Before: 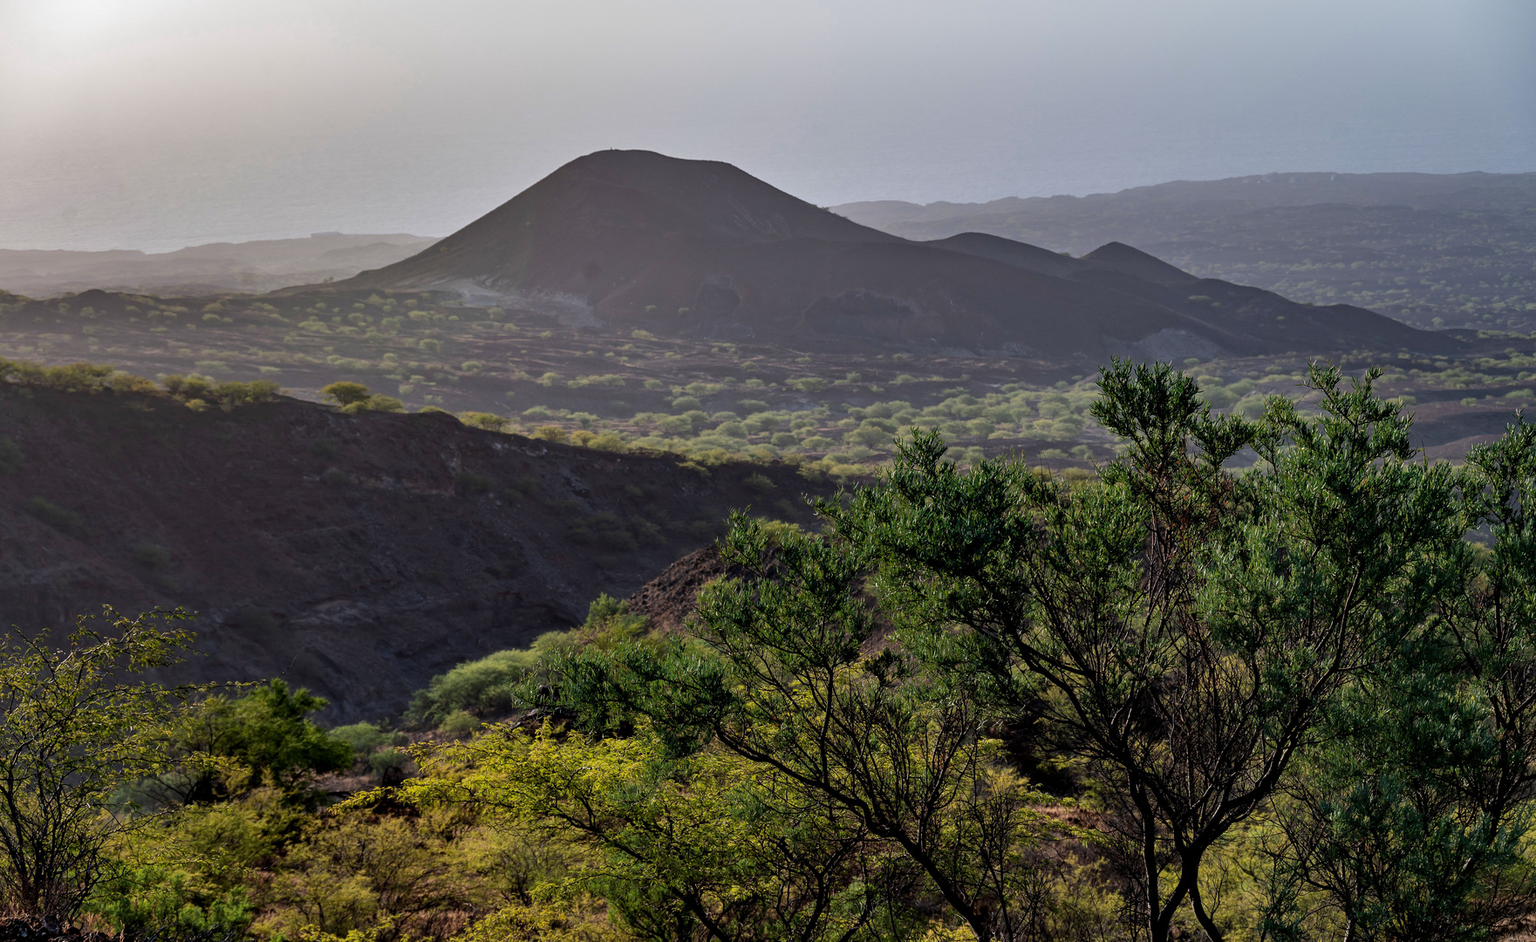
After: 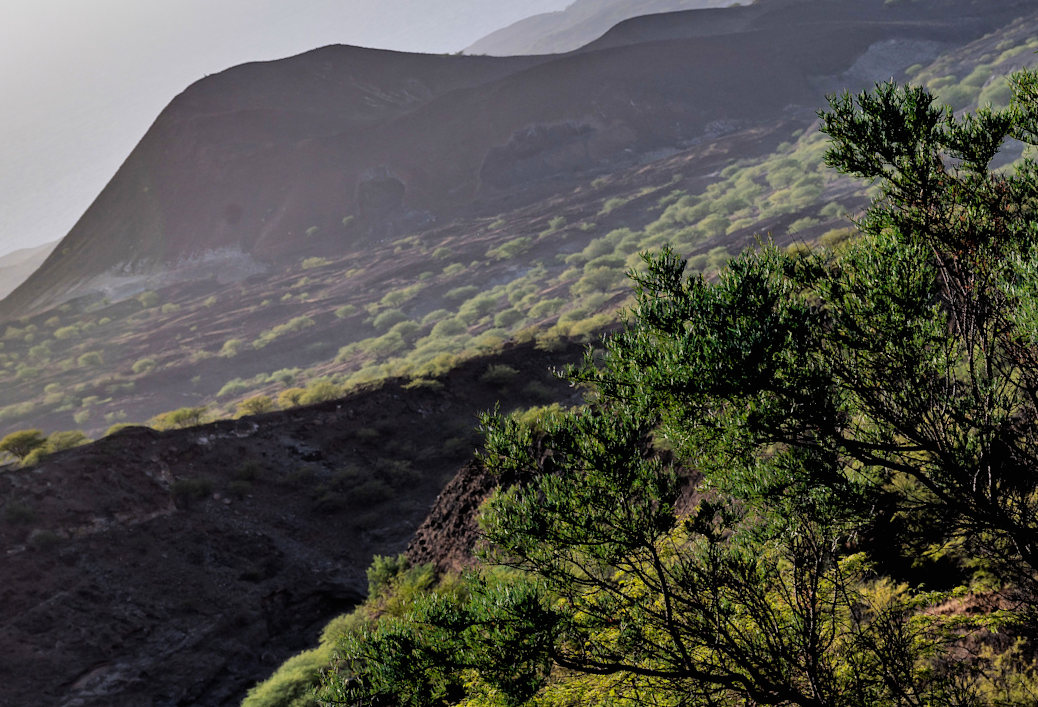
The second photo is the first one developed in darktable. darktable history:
crop and rotate: angle 20.62°, left 6.856%, right 4.123%, bottom 1.099%
tone equalizer: on, module defaults
exposure: black level correction 0.001, exposure 0.498 EV, compensate highlight preservation false
filmic rgb: black relative exposure -7.71 EV, white relative exposure 4.46 EV, threshold 3.04 EV, target black luminance 0%, hardness 3.76, latitude 50.74%, contrast 1.07, highlights saturation mix 8.96%, shadows ↔ highlights balance -0.211%, enable highlight reconstruction true
contrast brightness saturation: contrast -0.011, brightness -0.008, saturation 0.031
